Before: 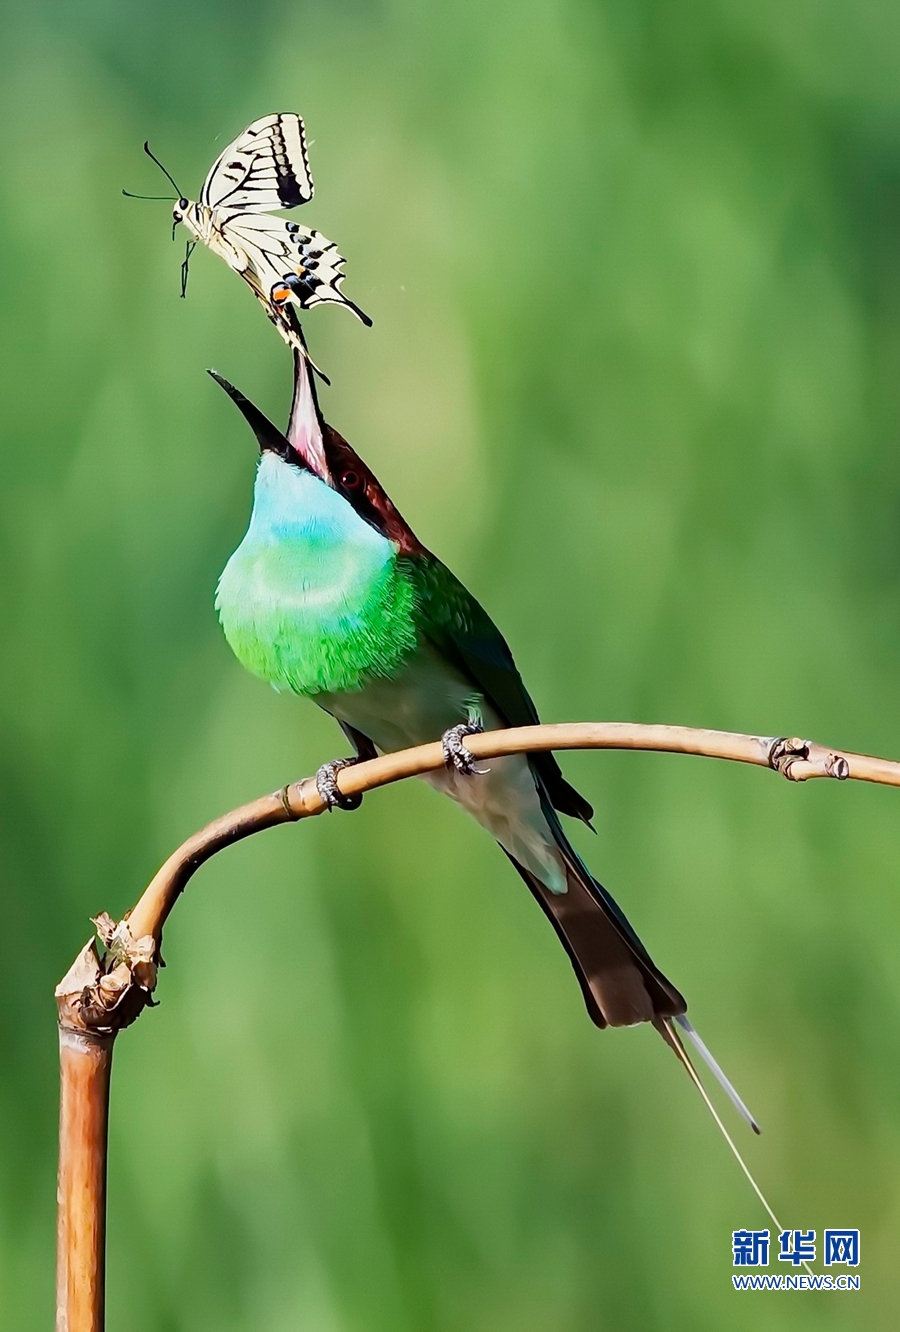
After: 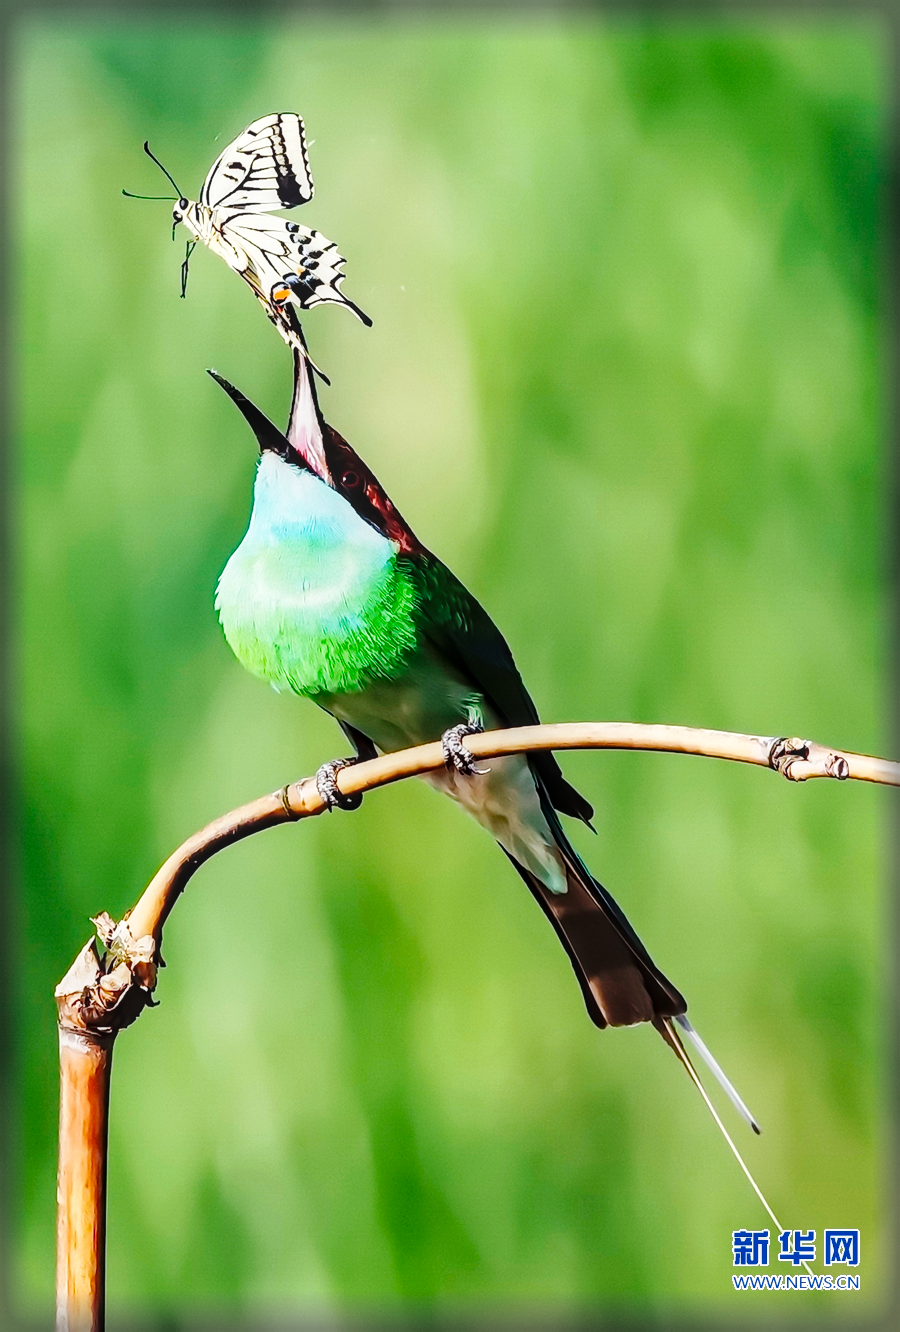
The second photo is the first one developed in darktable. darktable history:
base curve: curves: ch0 [(0, 0) (0.036, 0.025) (0.121, 0.166) (0.206, 0.329) (0.605, 0.79) (1, 1)], preserve colors none
local contrast: on, module defaults
vignetting: fall-off start 93.59%, fall-off radius 5.82%, brightness -0.575, automatic ratio true, width/height ratio 1.331, shape 0.049
